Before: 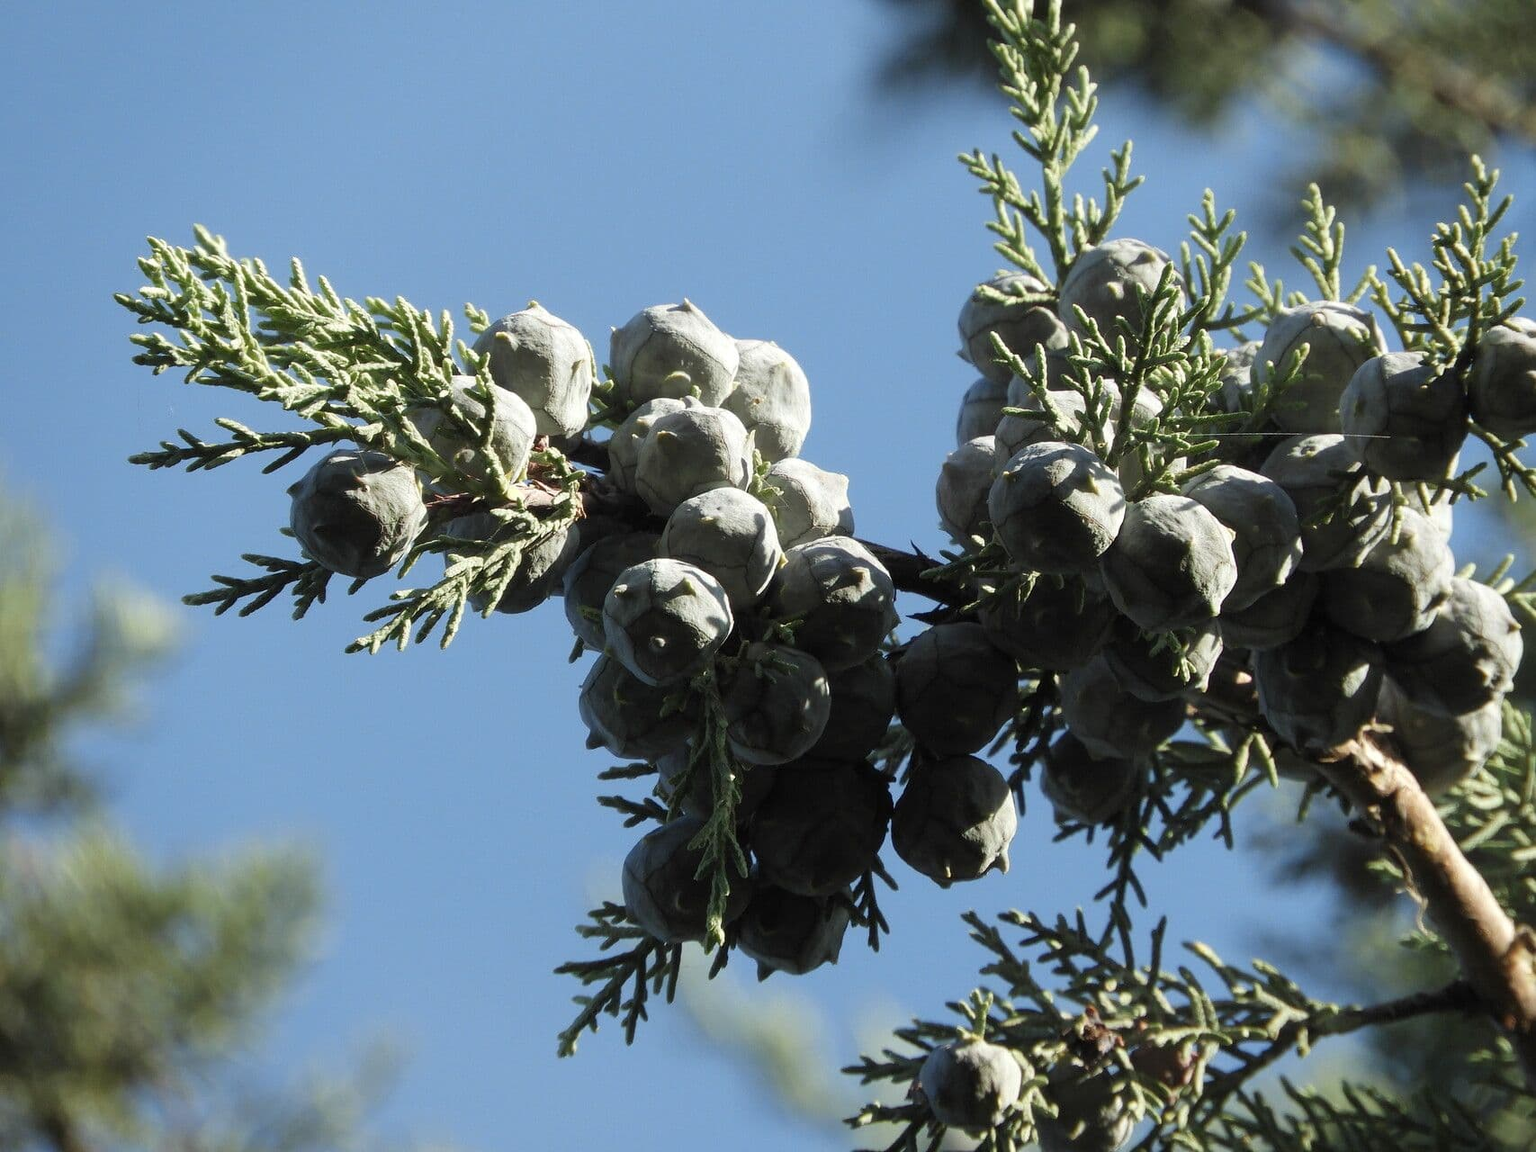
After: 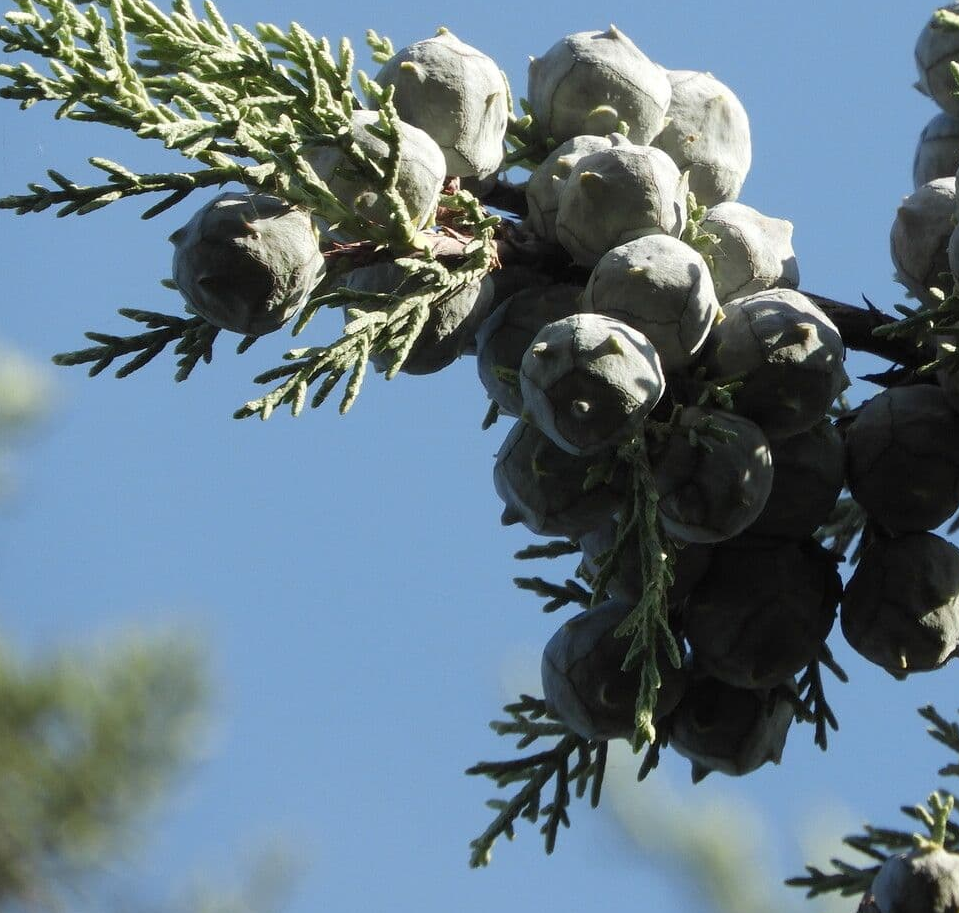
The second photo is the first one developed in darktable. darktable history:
crop: left 8.838%, top 24.053%, right 34.932%, bottom 4.598%
